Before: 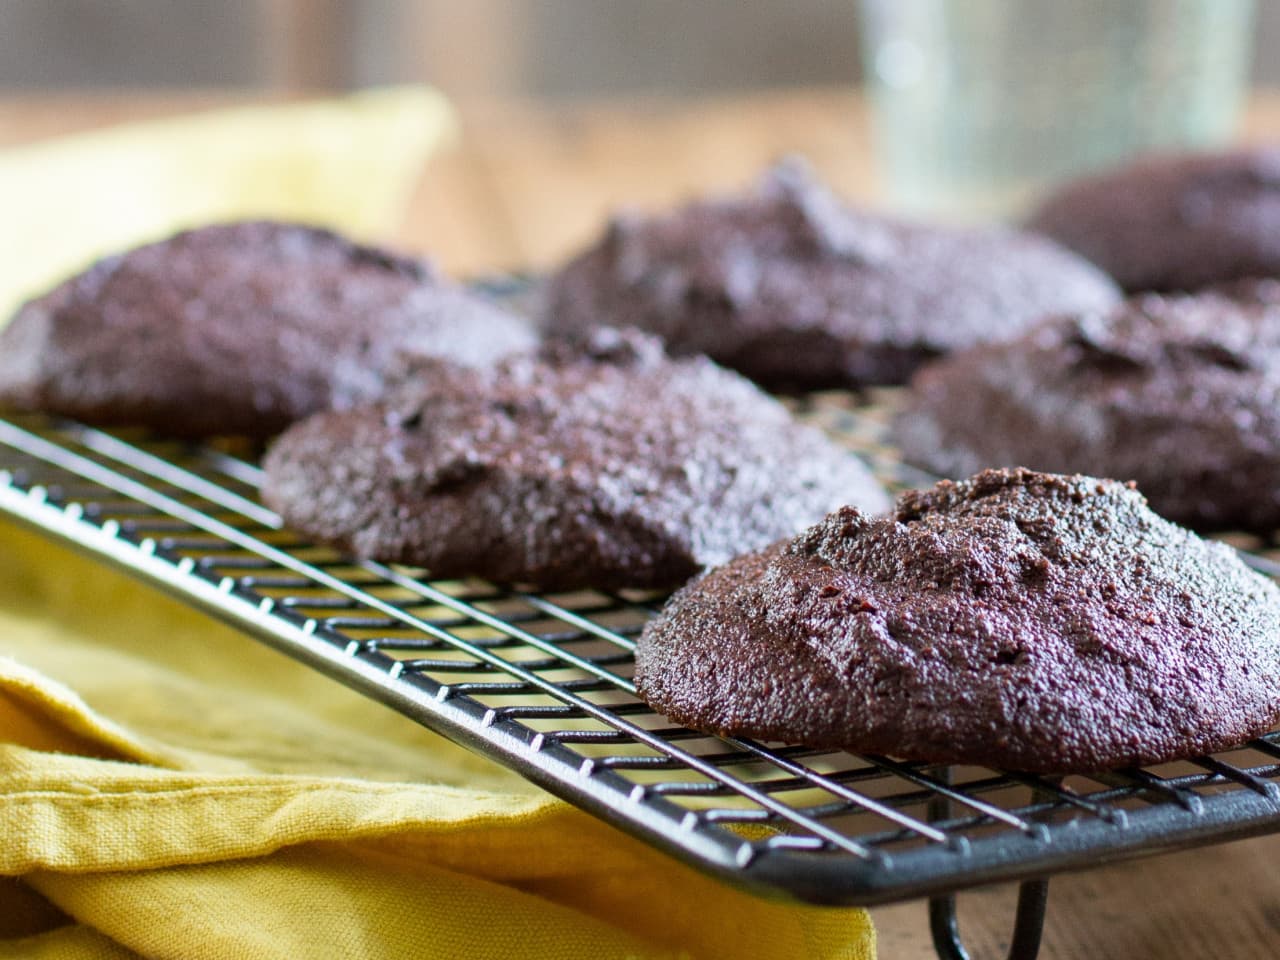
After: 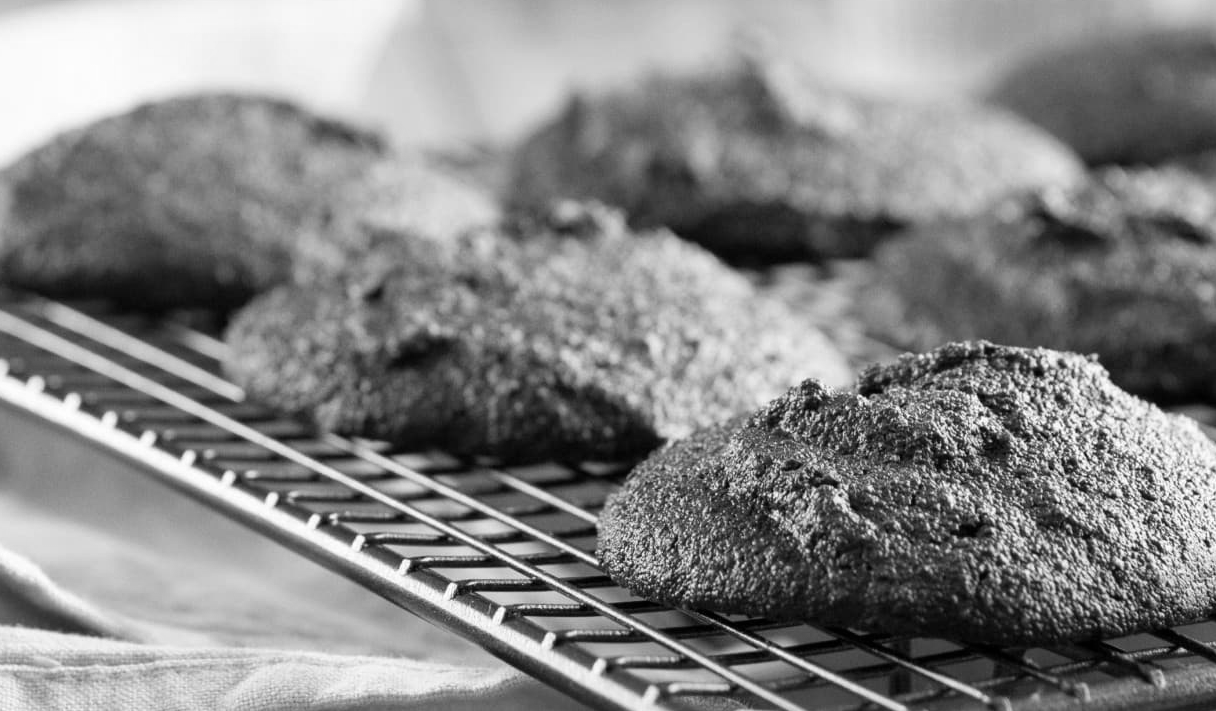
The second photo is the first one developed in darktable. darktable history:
color calibration: illuminant as shot in camera, x 0.358, y 0.373, temperature 4628.91 K
crop and rotate: left 2.991%, top 13.302%, right 1.981%, bottom 12.636%
contrast brightness saturation: saturation -1
